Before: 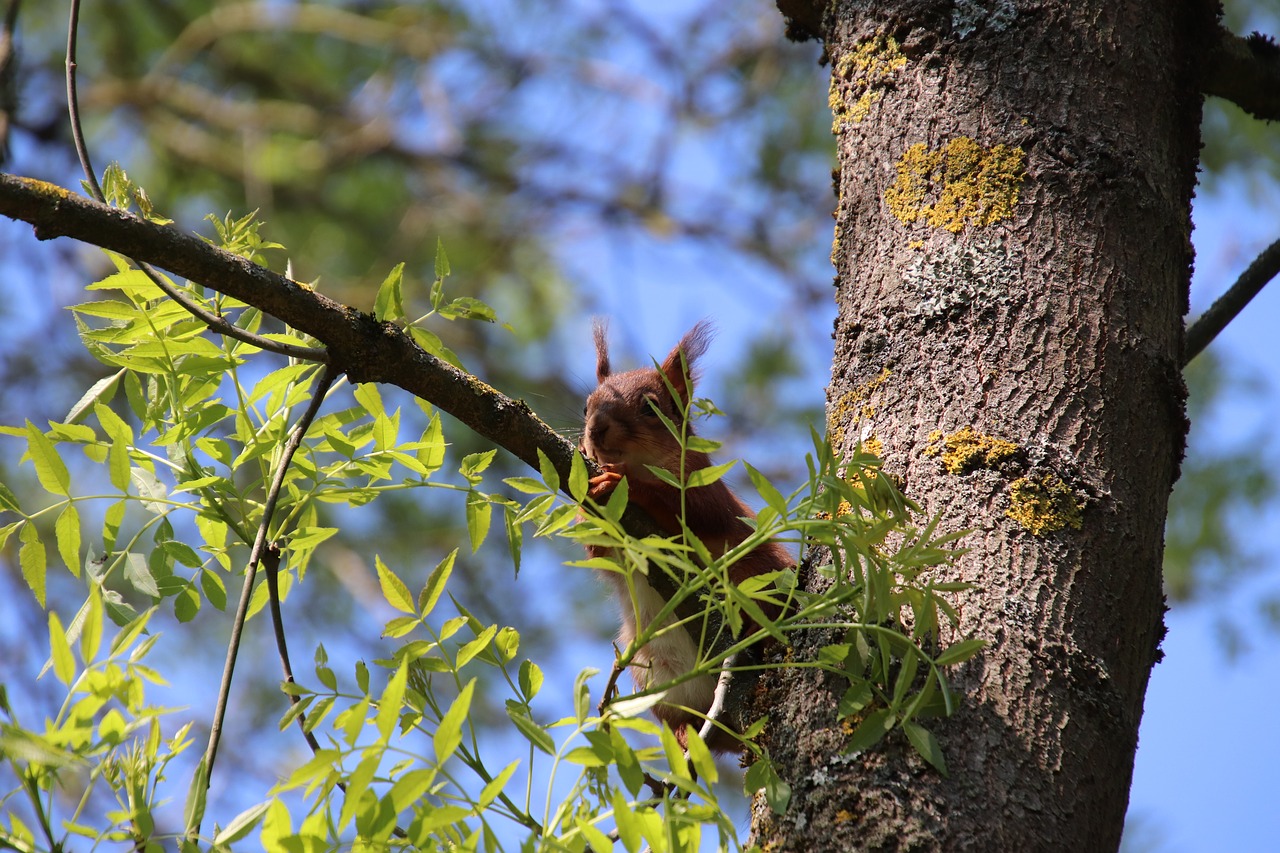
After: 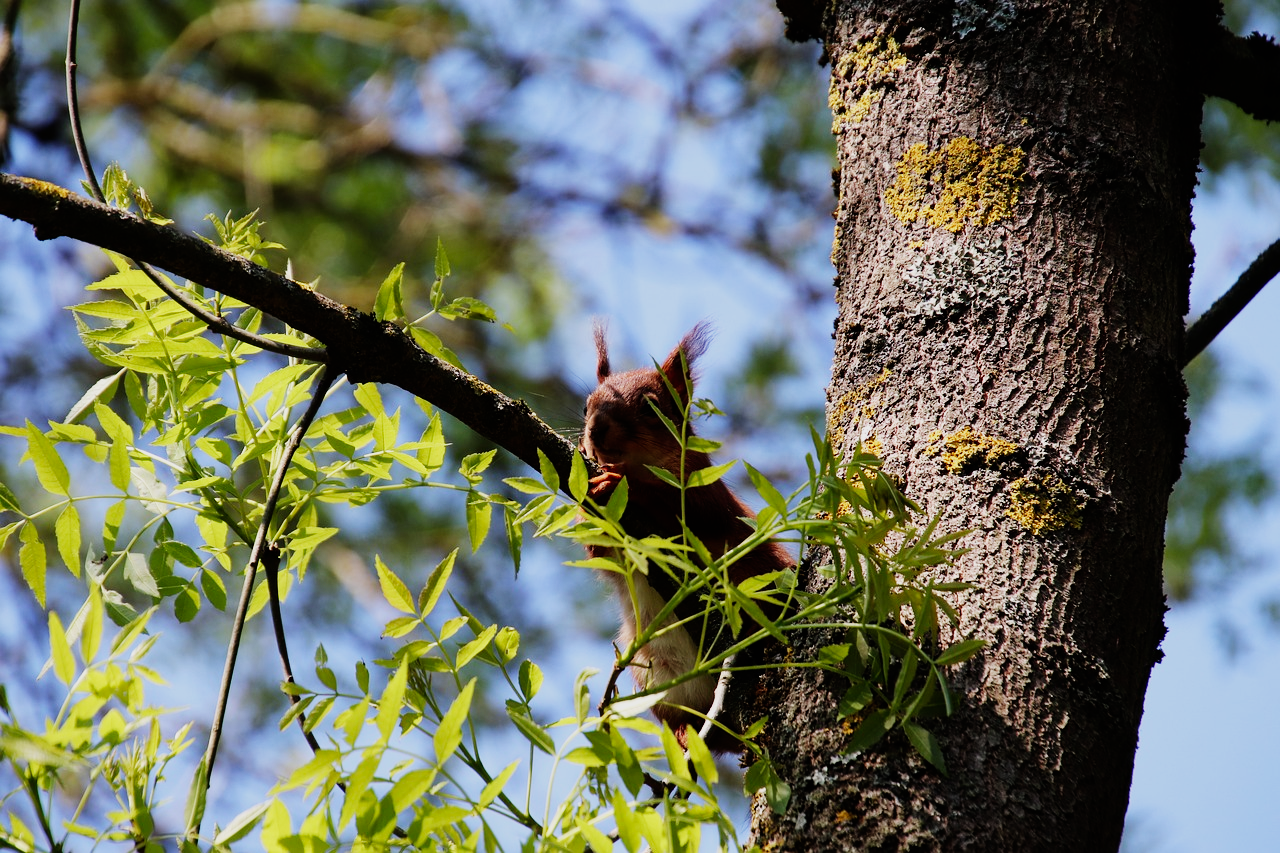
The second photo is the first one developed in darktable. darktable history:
sigmoid: contrast 1.81, skew -0.21, preserve hue 0%, red attenuation 0.1, red rotation 0.035, green attenuation 0.1, green rotation -0.017, blue attenuation 0.15, blue rotation -0.052, base primaries Rec2020
levels: levels [0, 0.492, 0.984]
